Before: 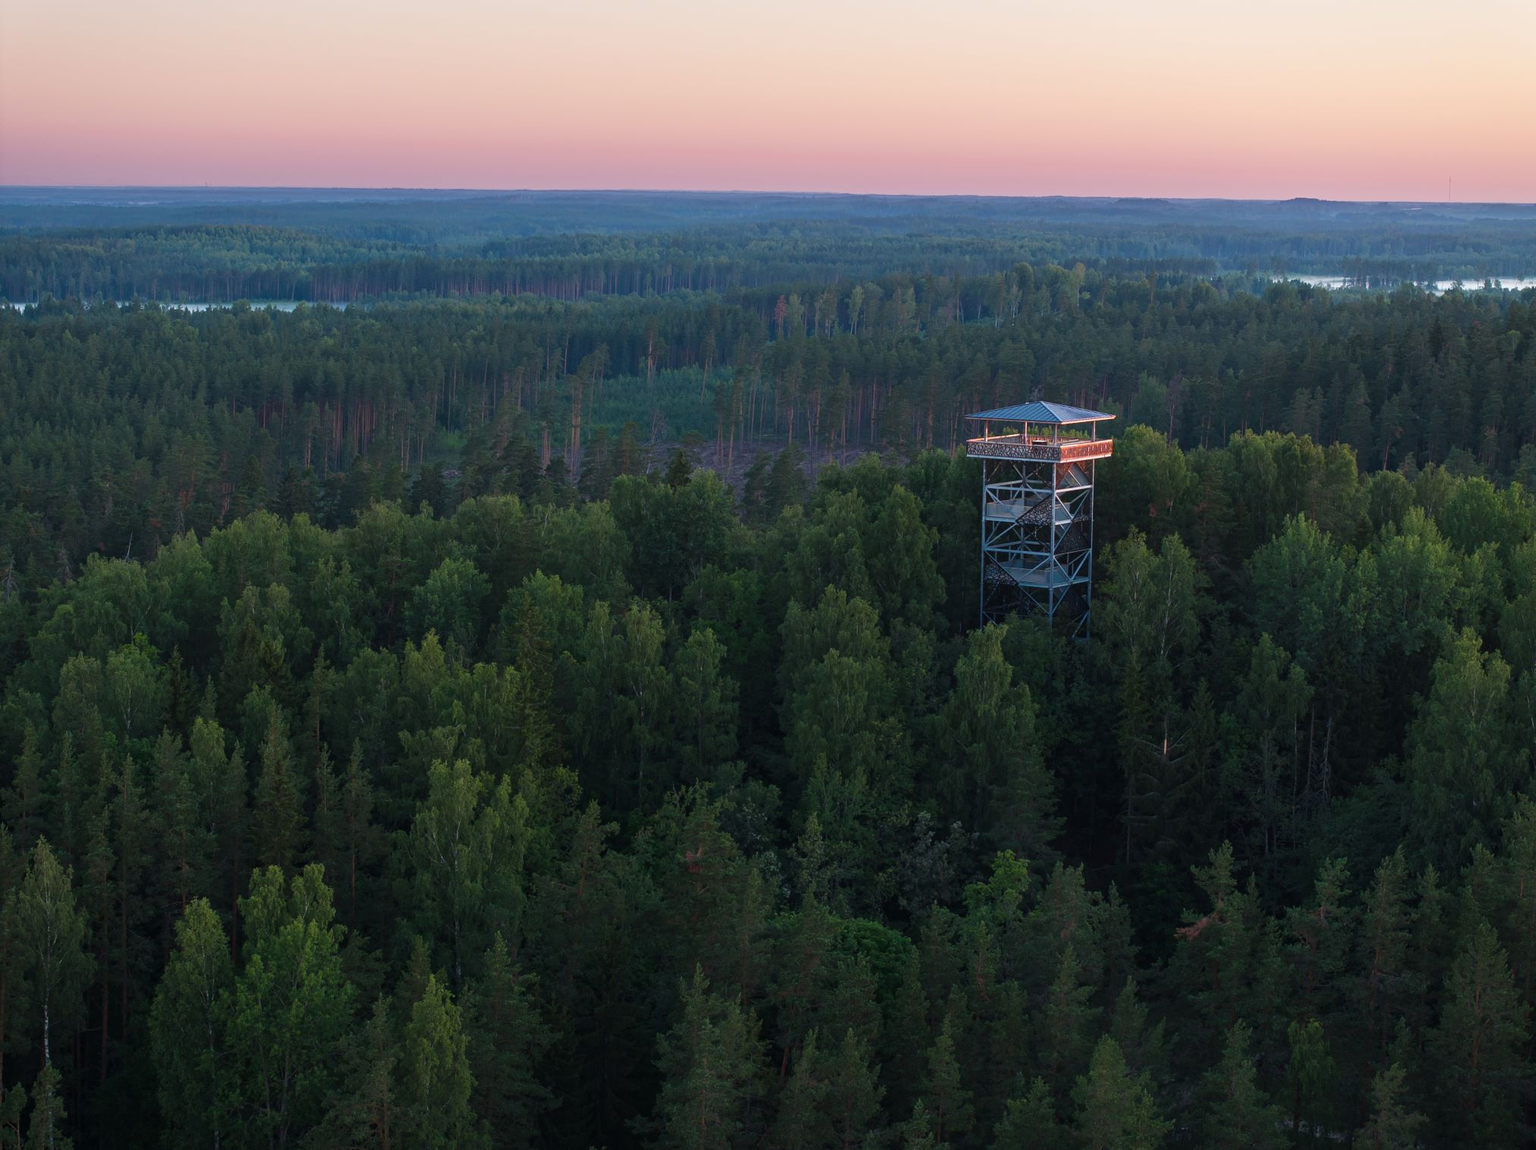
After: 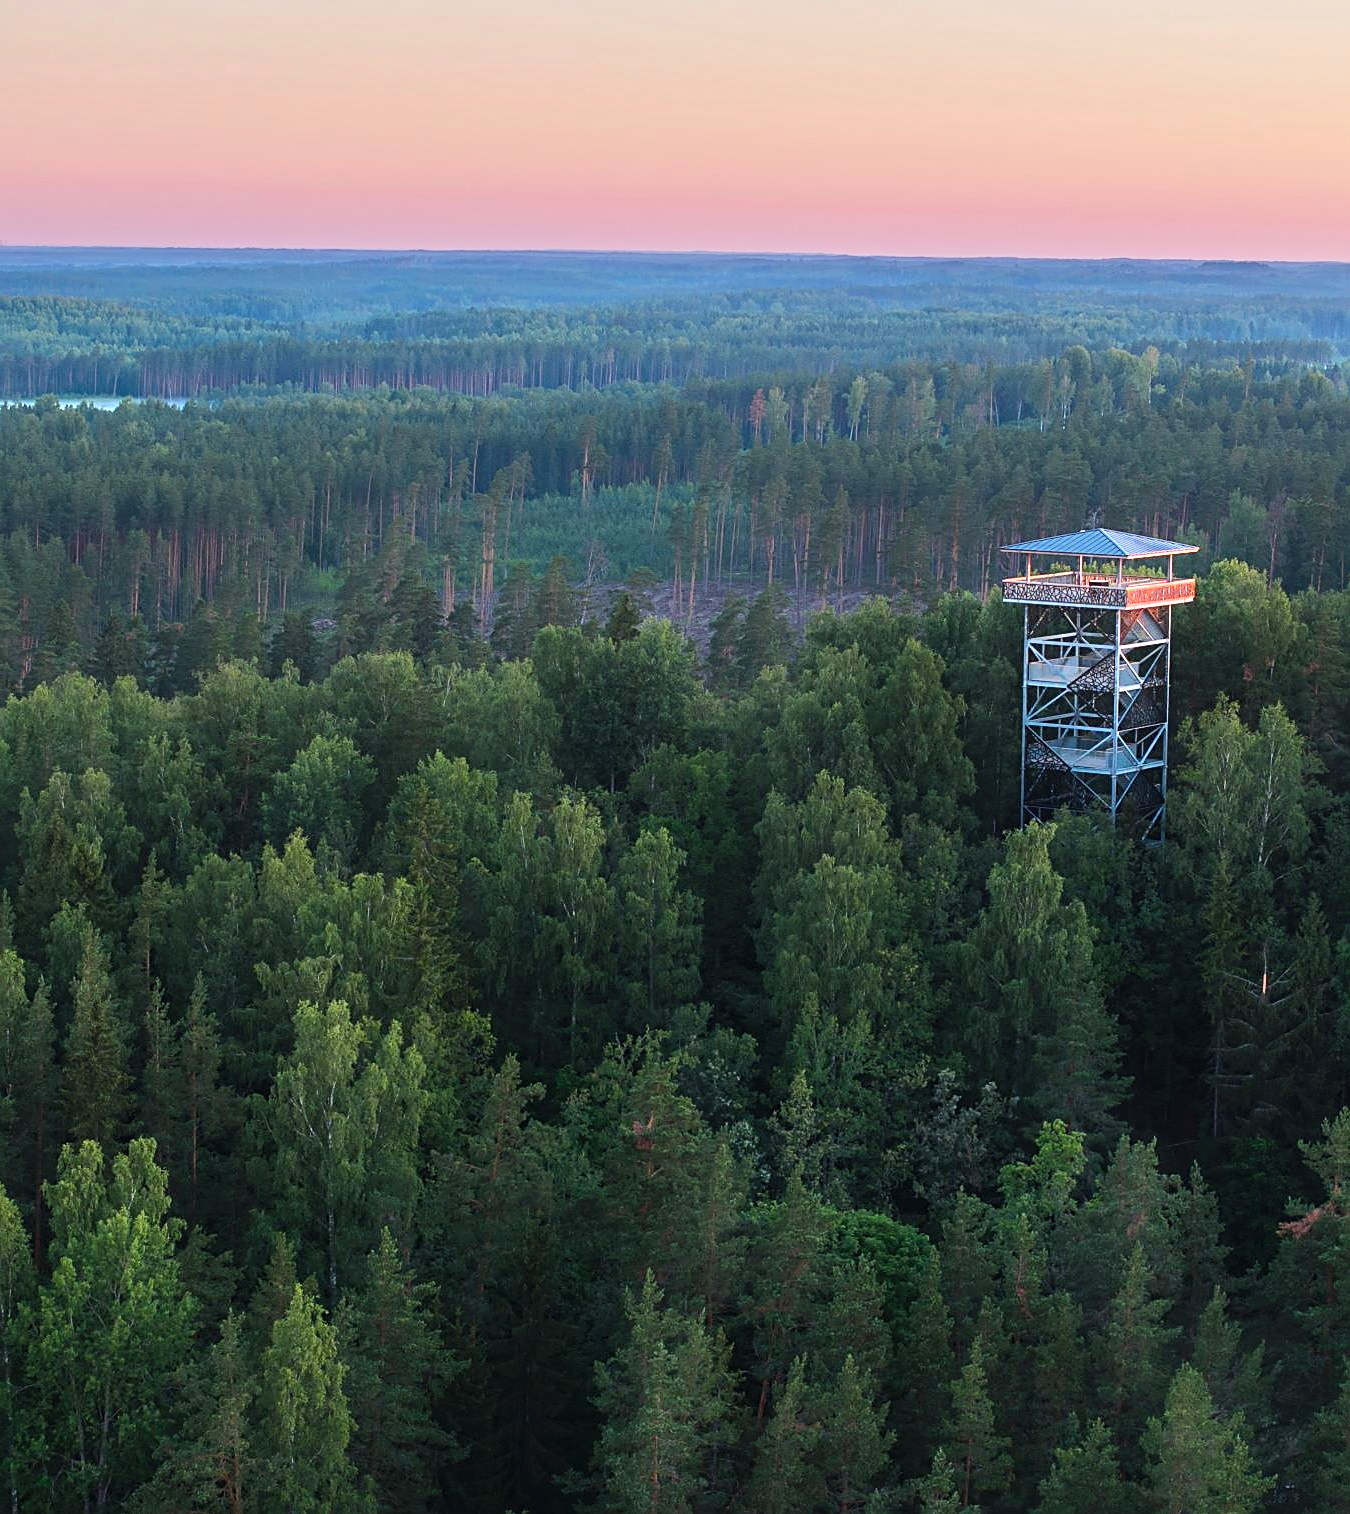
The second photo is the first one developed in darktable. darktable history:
crop and rotate: left 13.399%, right 19.894%
sharpen: on, module defaults
shadows and highlights: soften with gaussian
exposure: exposure -0.17 EV, compensate exposure bias true, compensate highlight preservation false
tone equalizer: -7 EV 0.147 EV, -6 EV 0.585 EV, -5 EV 1.19 EV, -4 EV 1.37 EV, -3 EV 1.17 EV, -2 EV 0.6 EV, -1 EV 0.149 EV, edges refinement/feathering 500, mask exposure compensation -1.57 EV, preserve details guided filter
